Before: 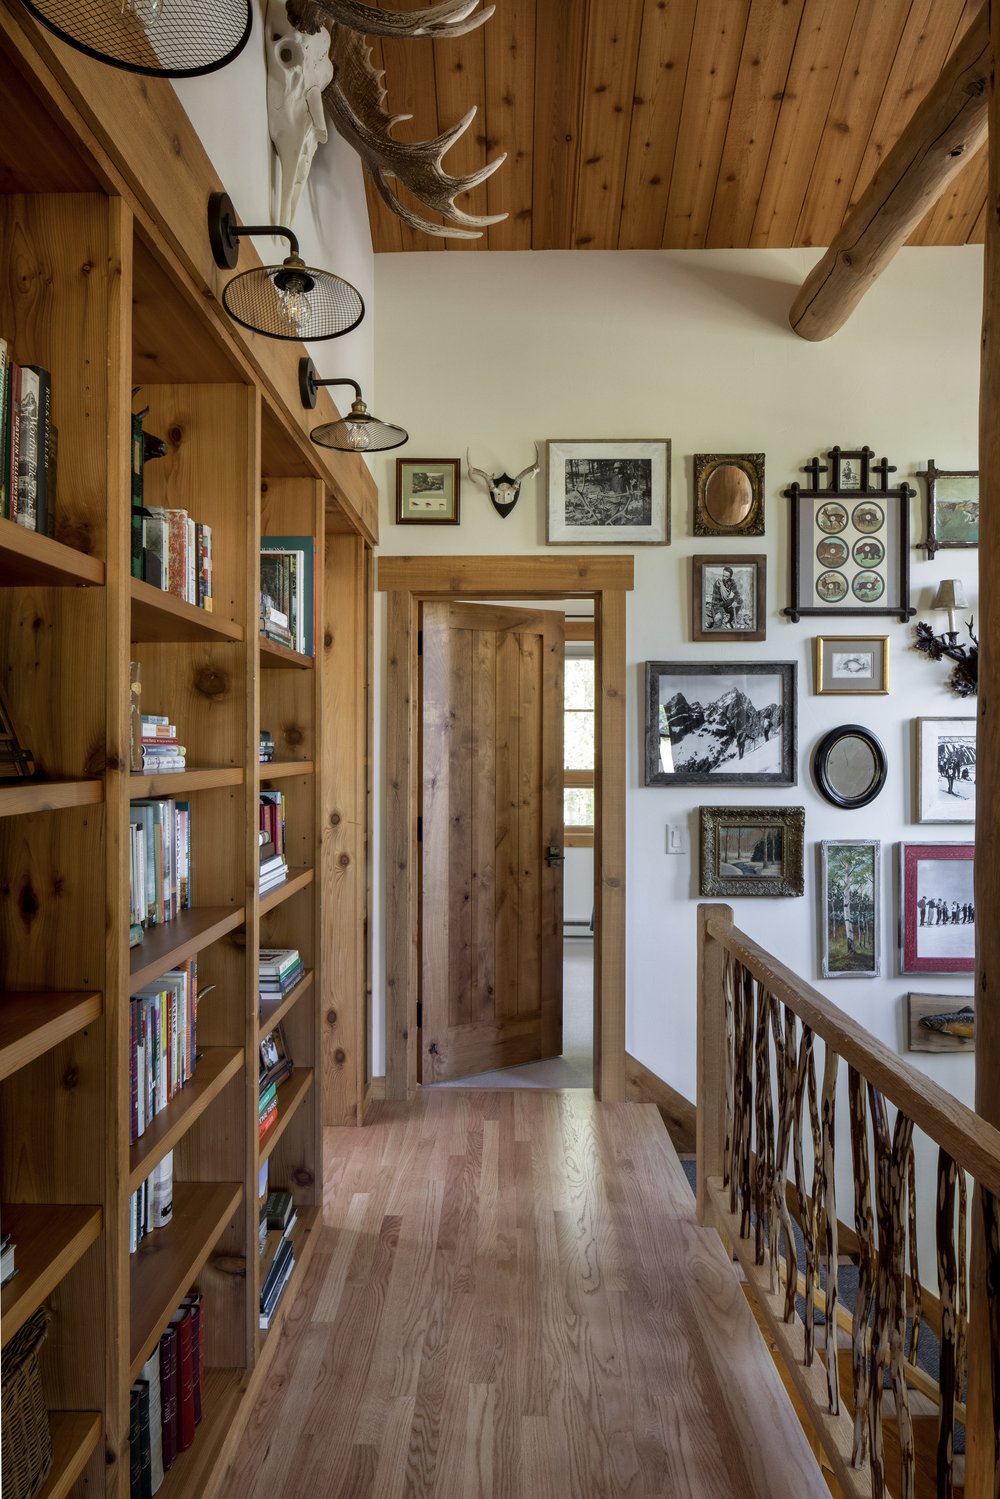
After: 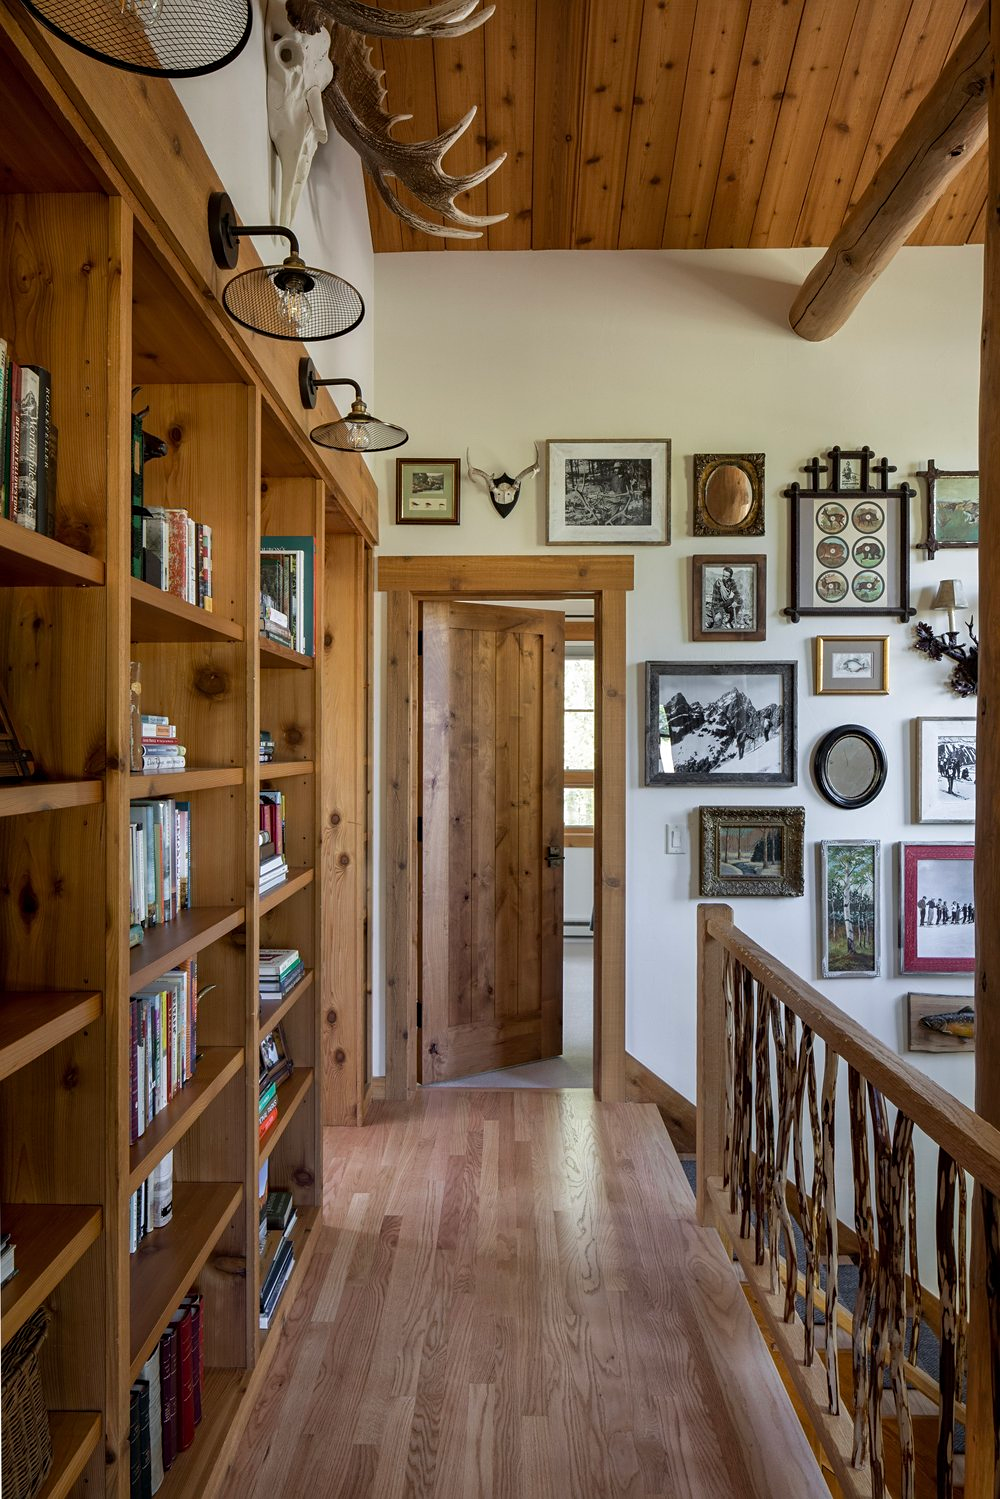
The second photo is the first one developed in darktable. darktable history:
sharpen: amount 0.216
